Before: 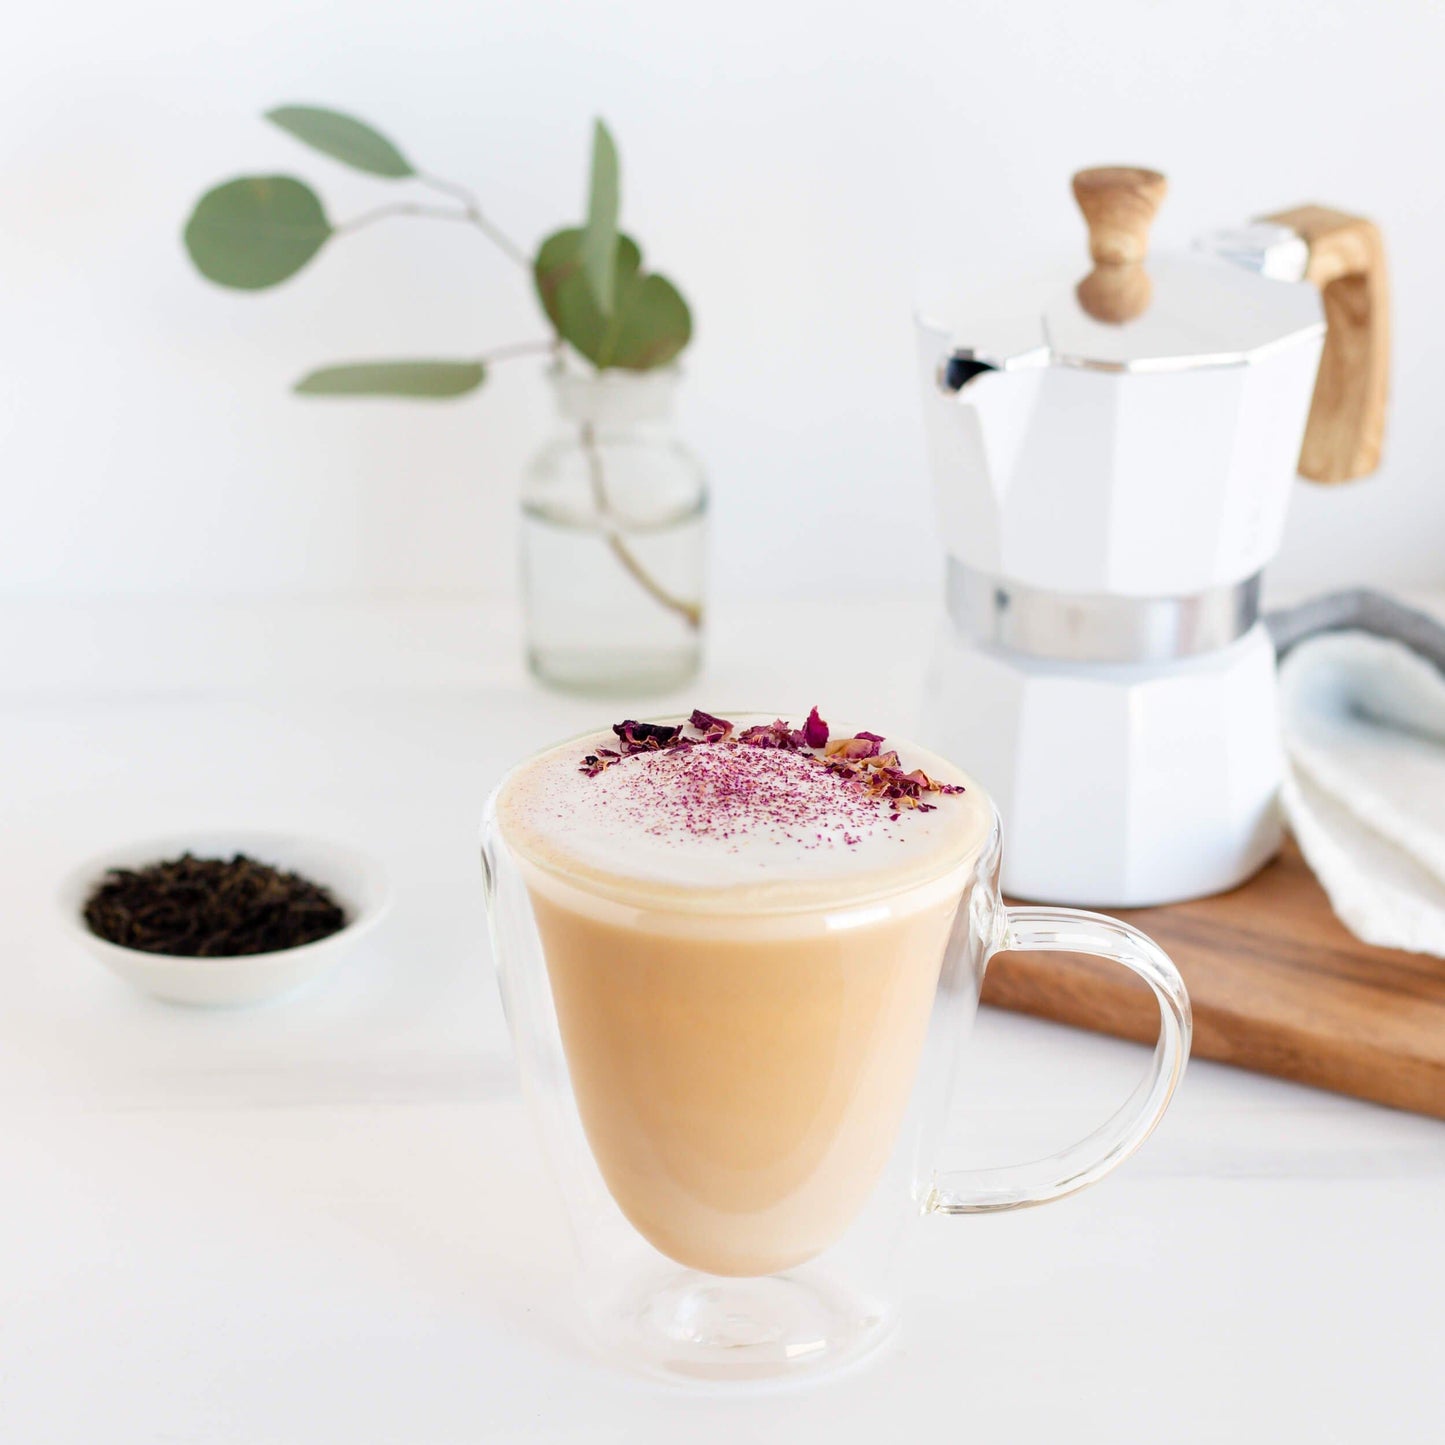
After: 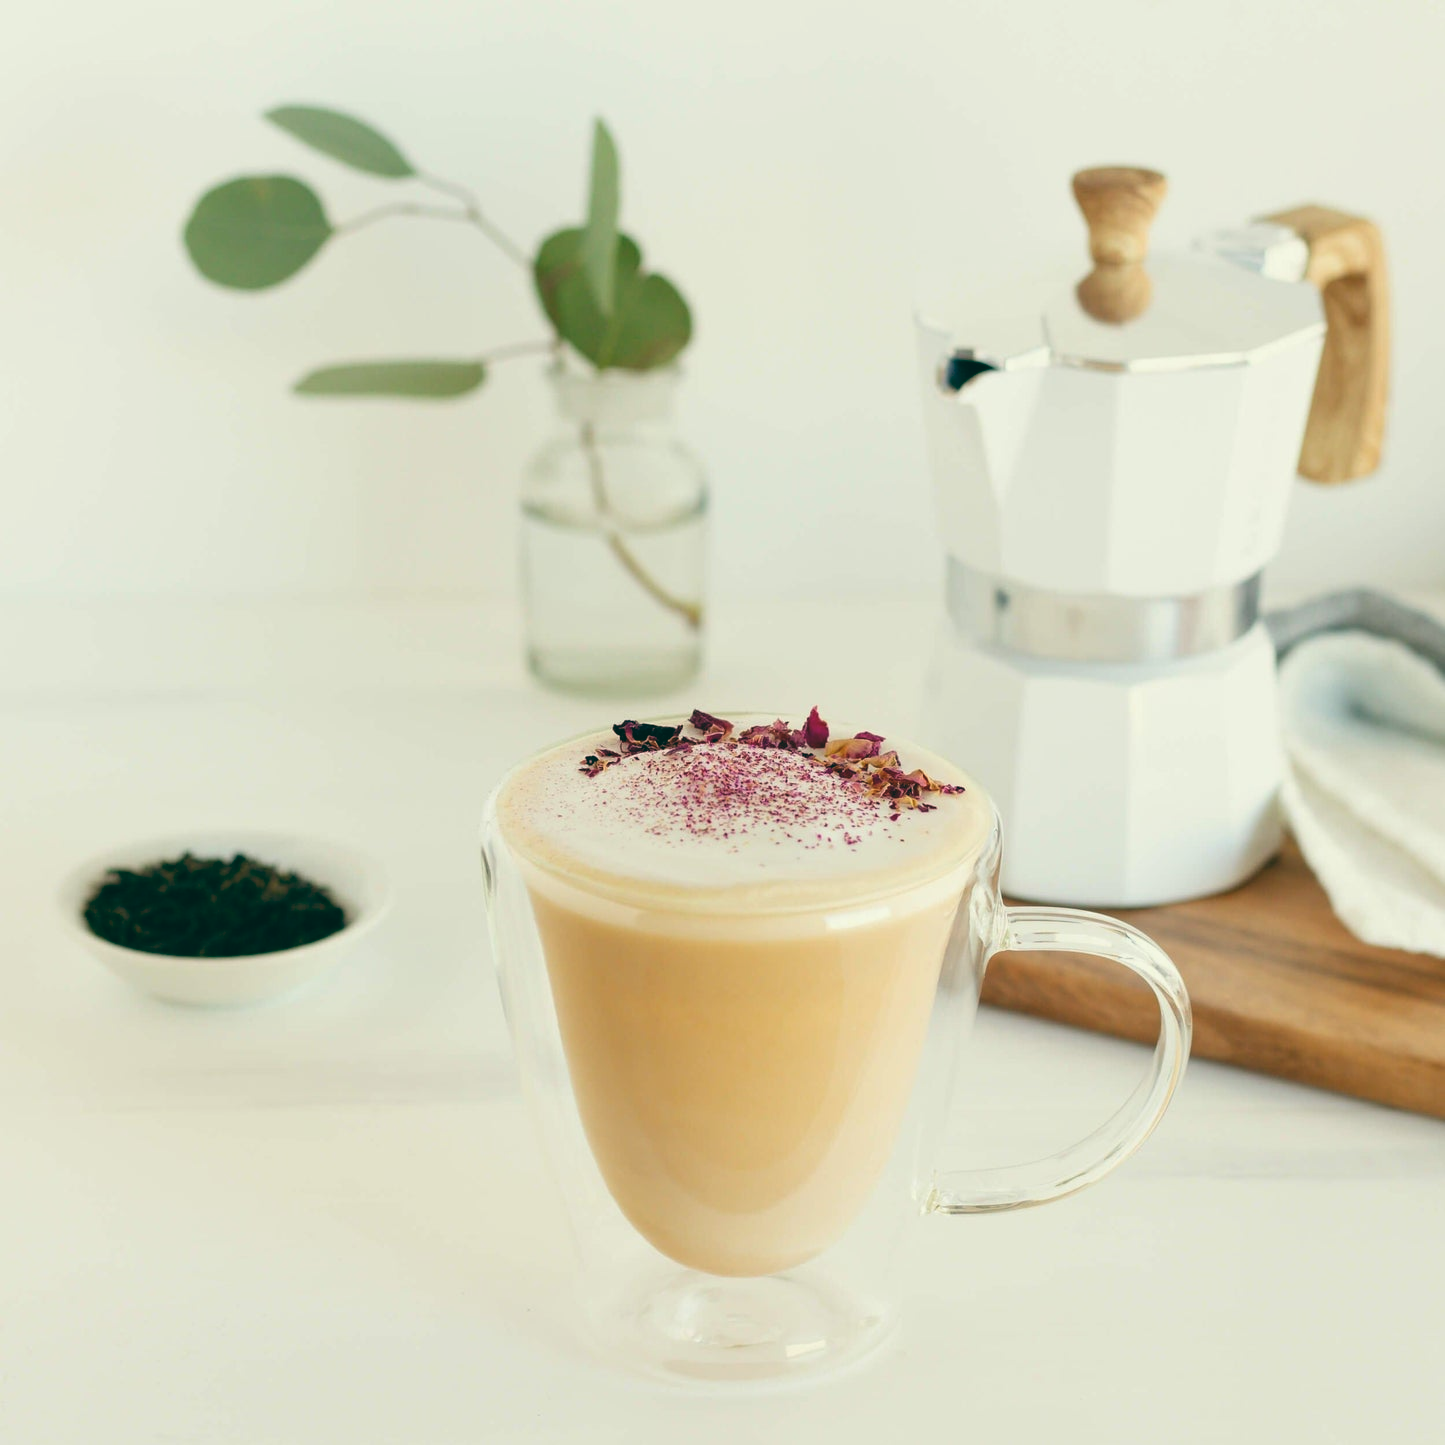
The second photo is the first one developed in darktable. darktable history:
levels: levels [0, 0.492, 0.984]
color balance: lift [1.005, 0.99, 1.007, 1.01], gamma [1, 1.034, 1.032, 0.966], gain [0.873, 1.055, 1.067, 0.933]
